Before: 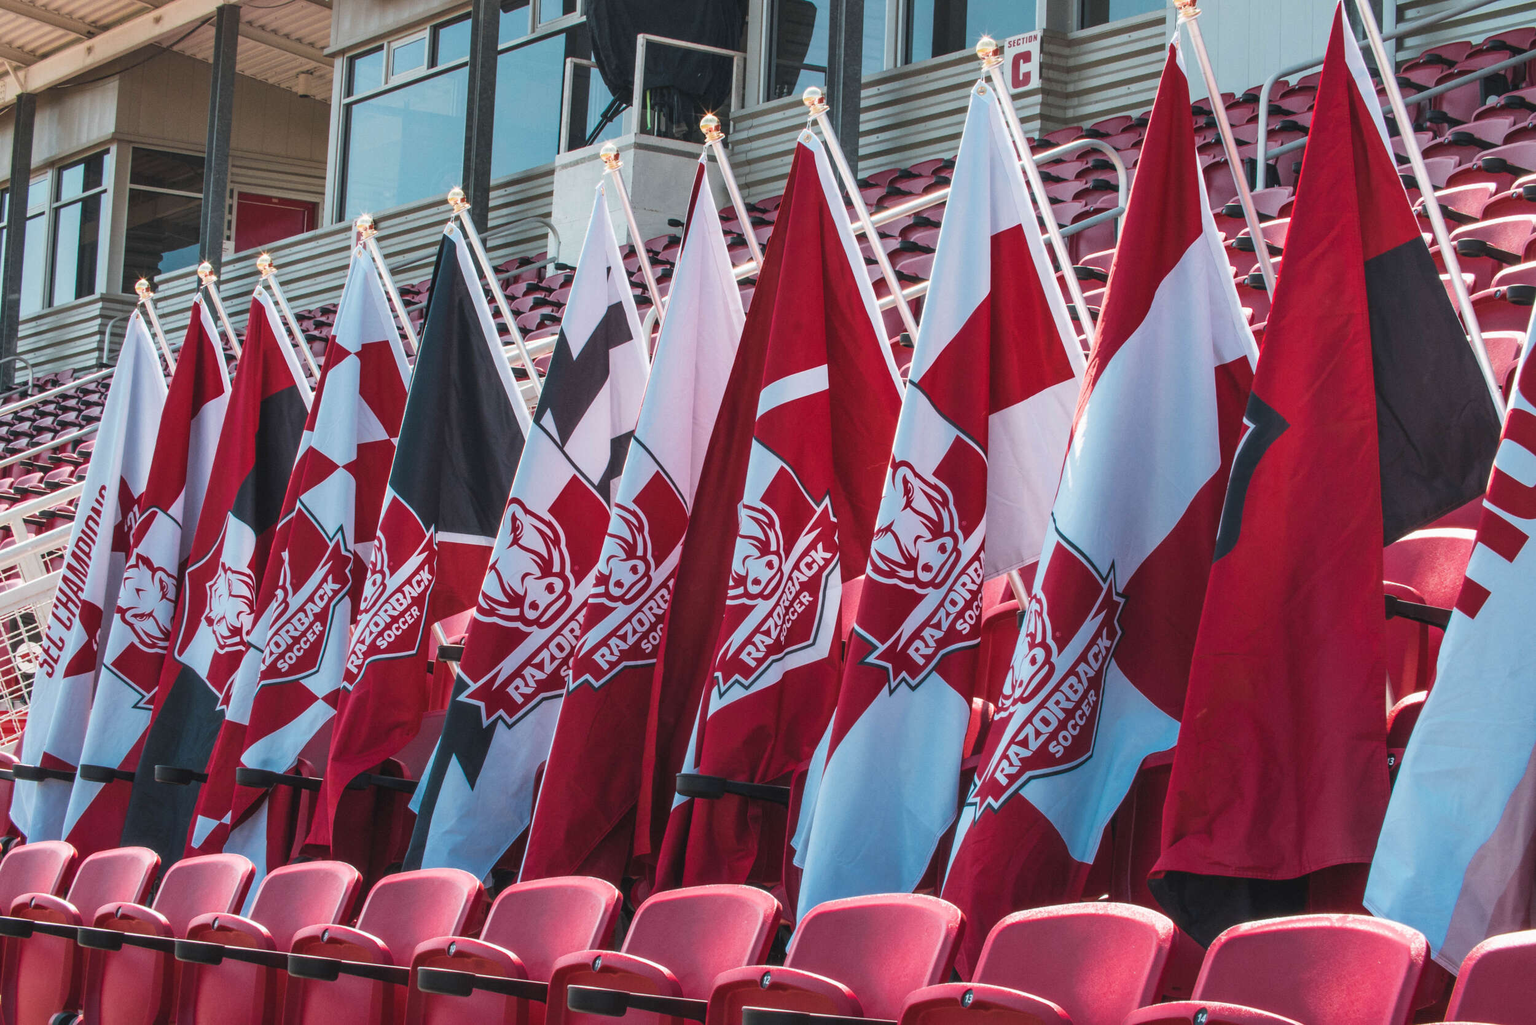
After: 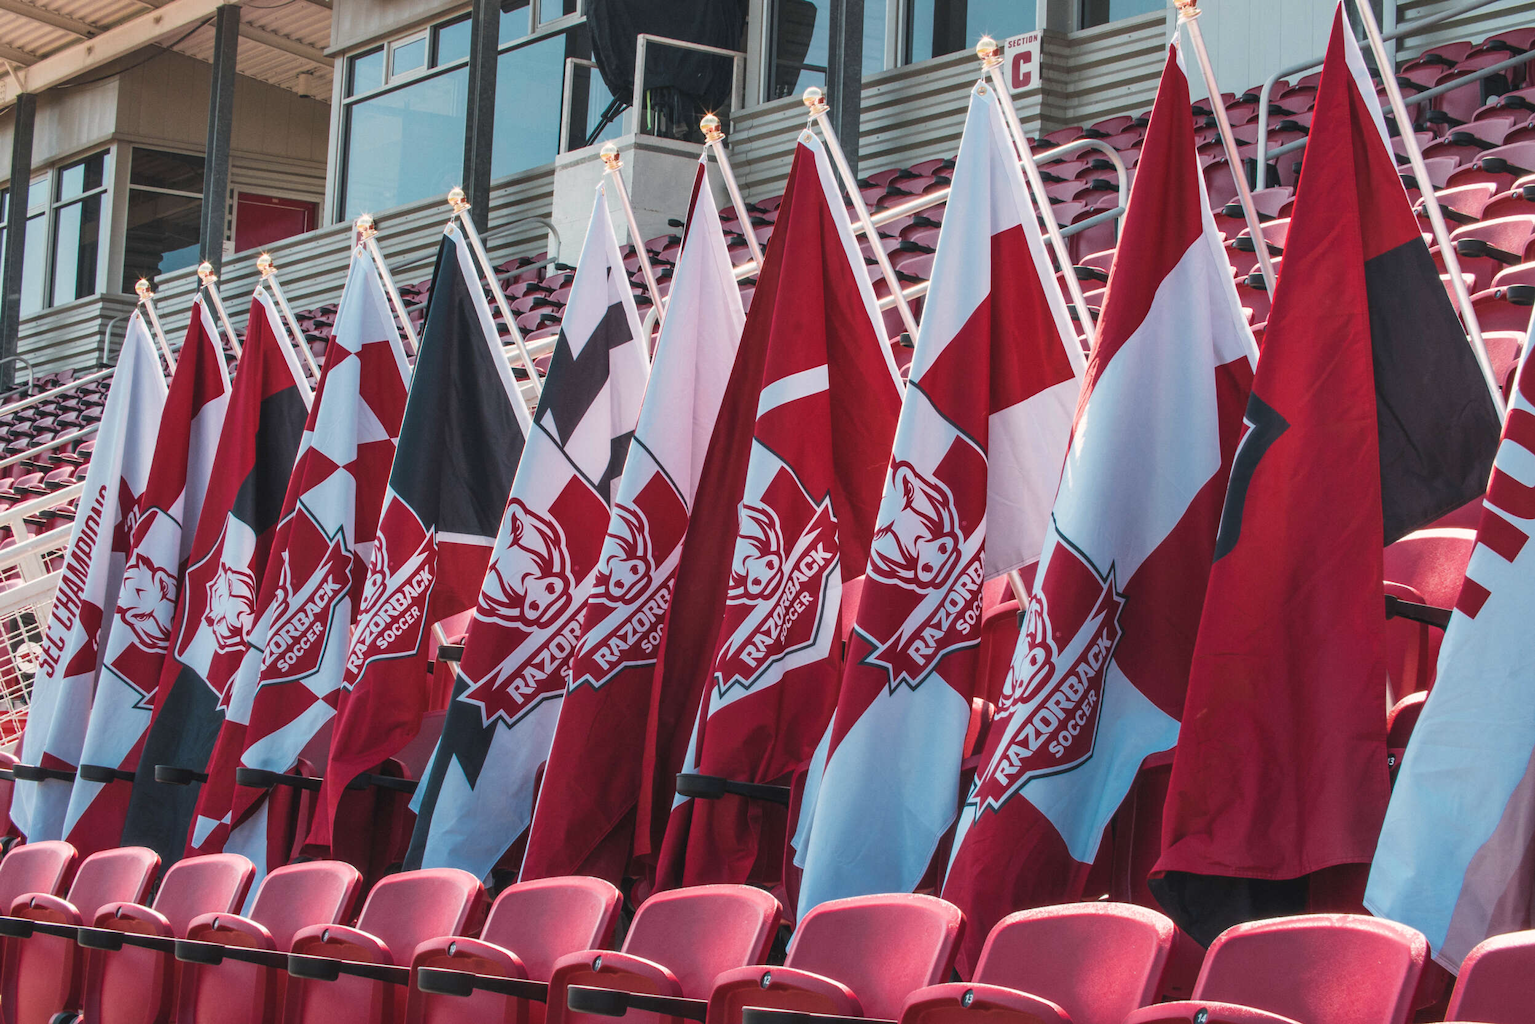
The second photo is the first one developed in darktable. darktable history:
contrast brightness saturation: saturation -0.06
color balance rgb: power › hue 329.04°, highlights gain › chroma 1.129%, highlights gain › hue 60.02°, perceptual saturation grading › global saturation 0.691%
